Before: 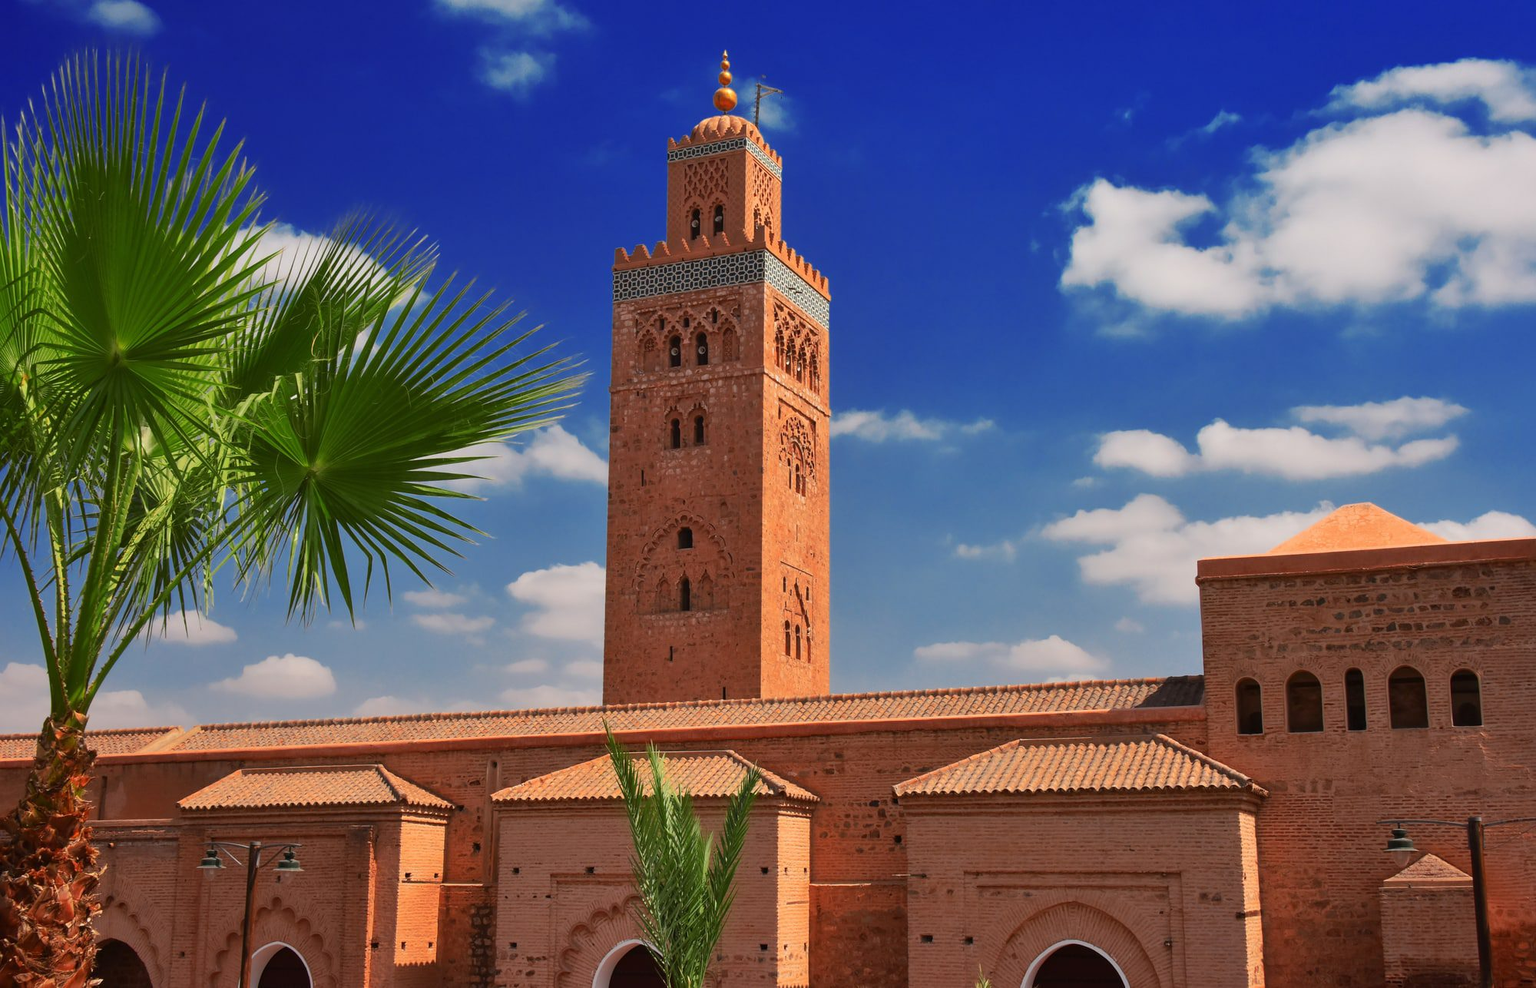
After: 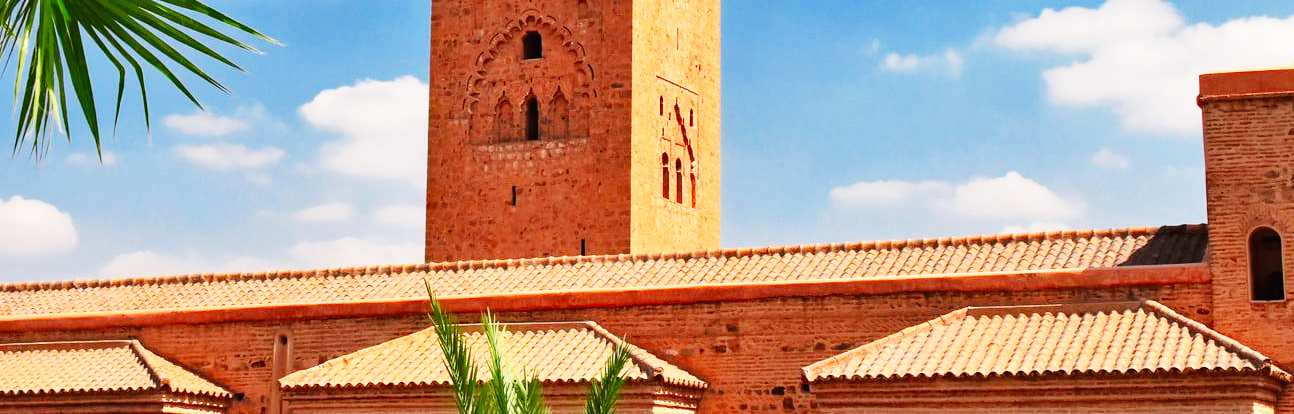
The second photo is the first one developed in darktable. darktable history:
base curve: curves: ch0 [(0, 0.003) (0.001, 0.002) (0.006, 0.004) (0.02, 0.022) (0.048, 0.086) (0.094, 0.234) (0.162, 0.431) (0.258, 0.629) (0.385, 0.8) (0.548, 0.918) (0.751, 0.988) (1, 1)], preserve colors none
crop: left 18.012%, top 50.954%, right 17.267%, bottom 16.83%
haze removal: compatibility mode true, adaptive false
